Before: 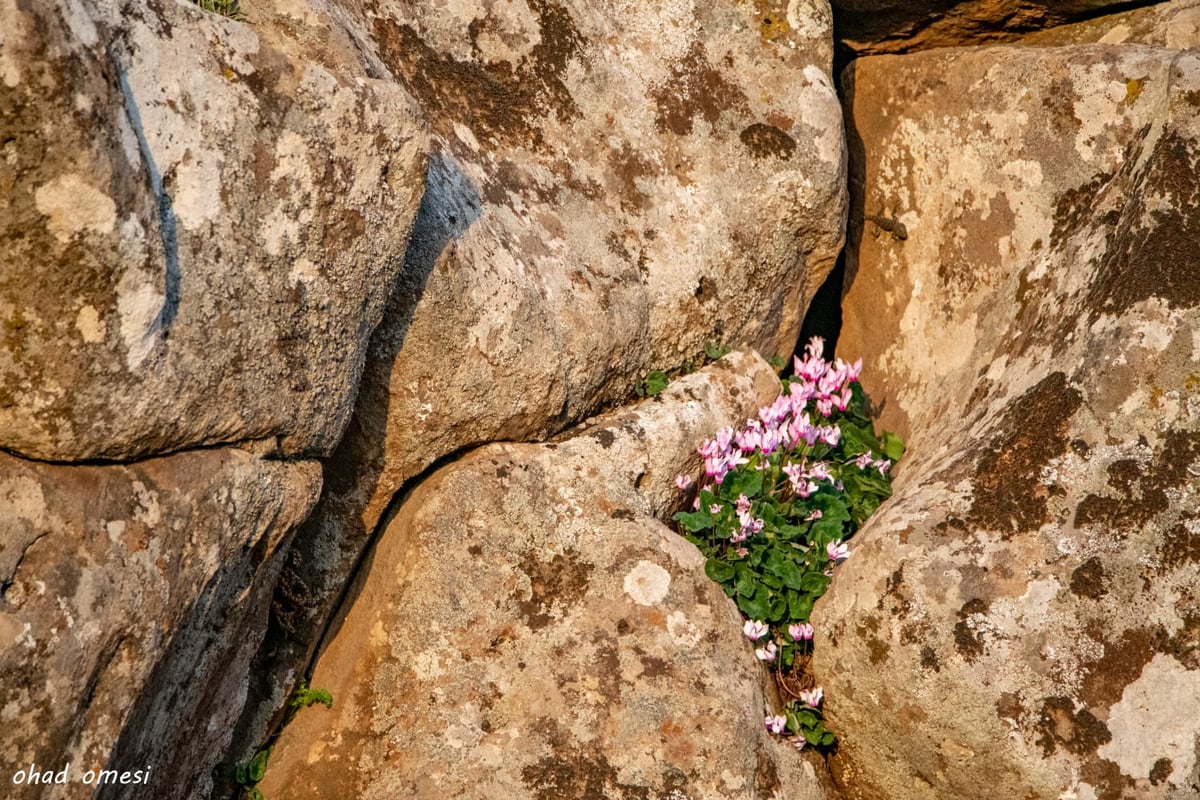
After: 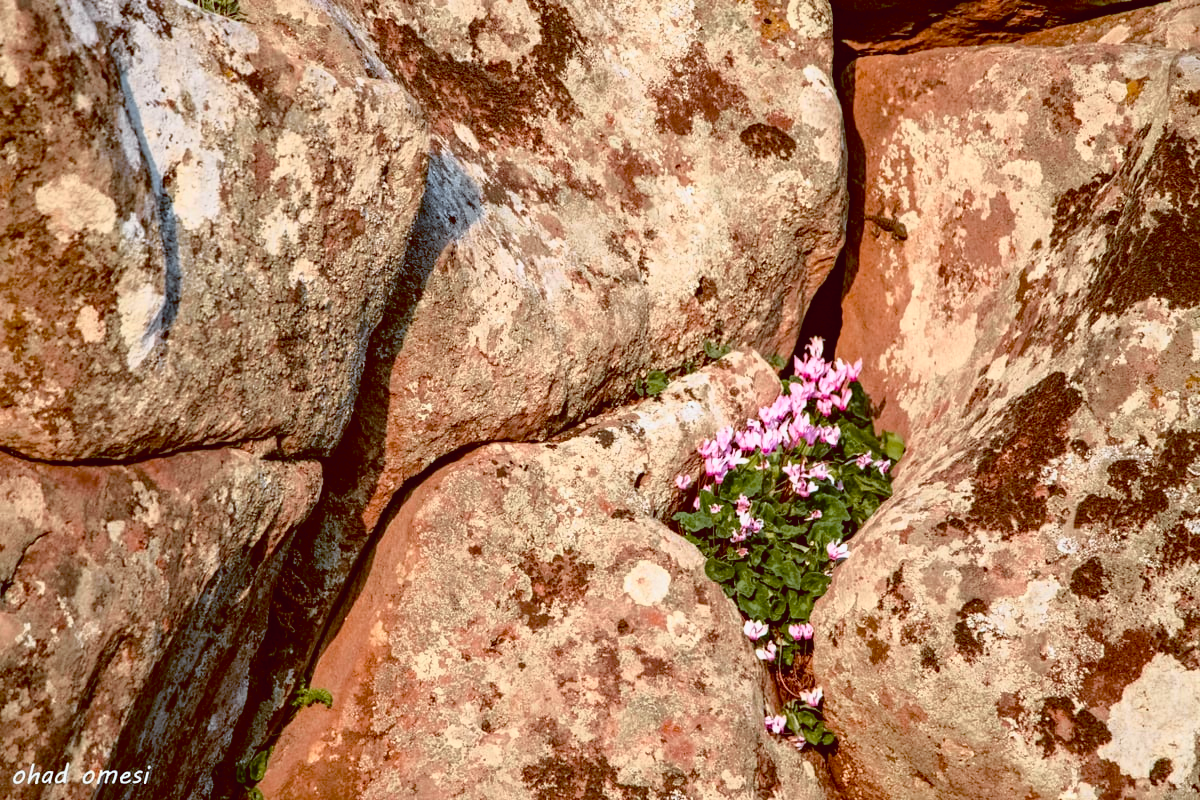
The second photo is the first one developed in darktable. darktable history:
tone curve: curves: ch0 [(0, 0) (0.105, 0.068) (0.195, 0.162) (0.283, 0.283) (0.384, 0.404) (0.485, 0.531) (0.638, 0.681) (0.795, 0.879) (1, 0.977)]; ch1 [(0, 0) (0.161, 0.092) (0.35, 0.33) (0.379, 0.401) (0.456, 0.469) (0.504, 0.498) (0.53, 0.532) (0.58, 0.619) (0.635, 0.671) (1, 1)]; ch2 [(0, 0) (0.371, 0.362) (0.437, 0.437) (0.483, 0.484) (0.53, 0.515) (0.56, 0.58) (0.622, 0.606) (1, 1)], color space Lab, independent channels, preserve colors none
color balance: lift [1, 1.015, 1.004, 0.985], gamma [1, 0.958, 0.971, 1.042], gain [1, 0.956, 0.977, 1.044]
